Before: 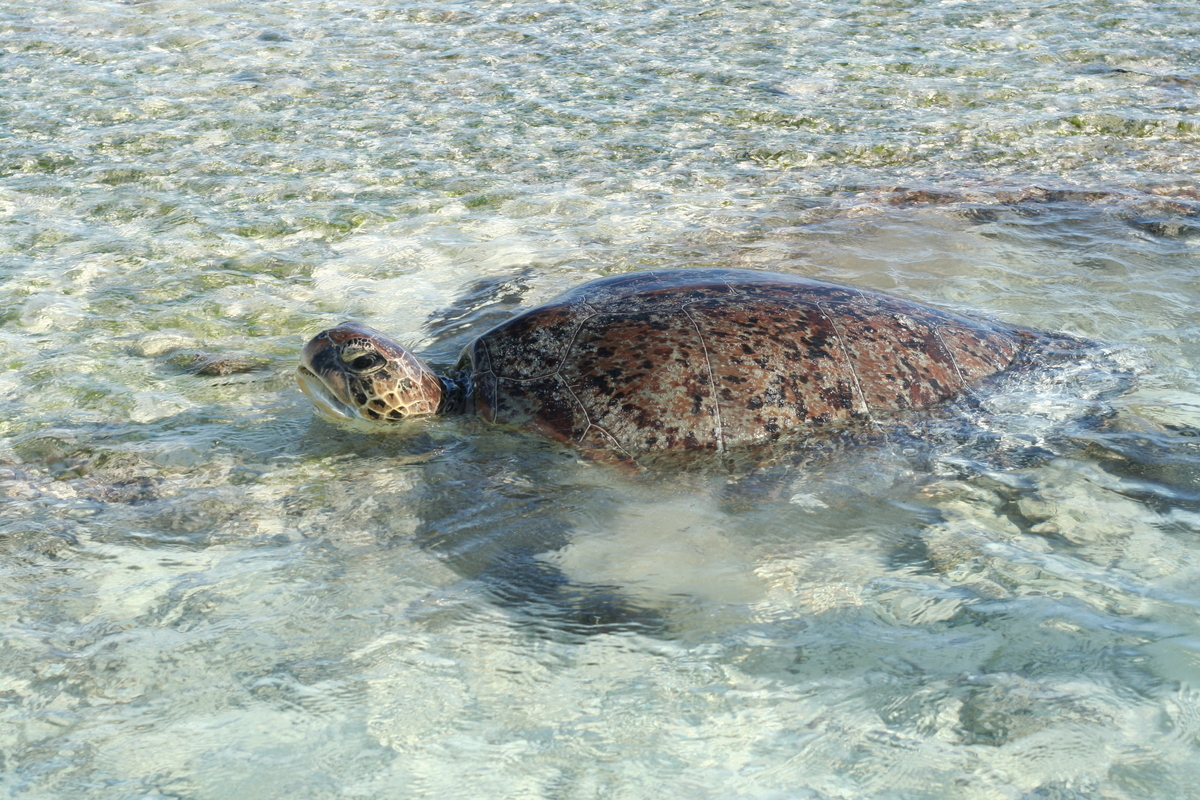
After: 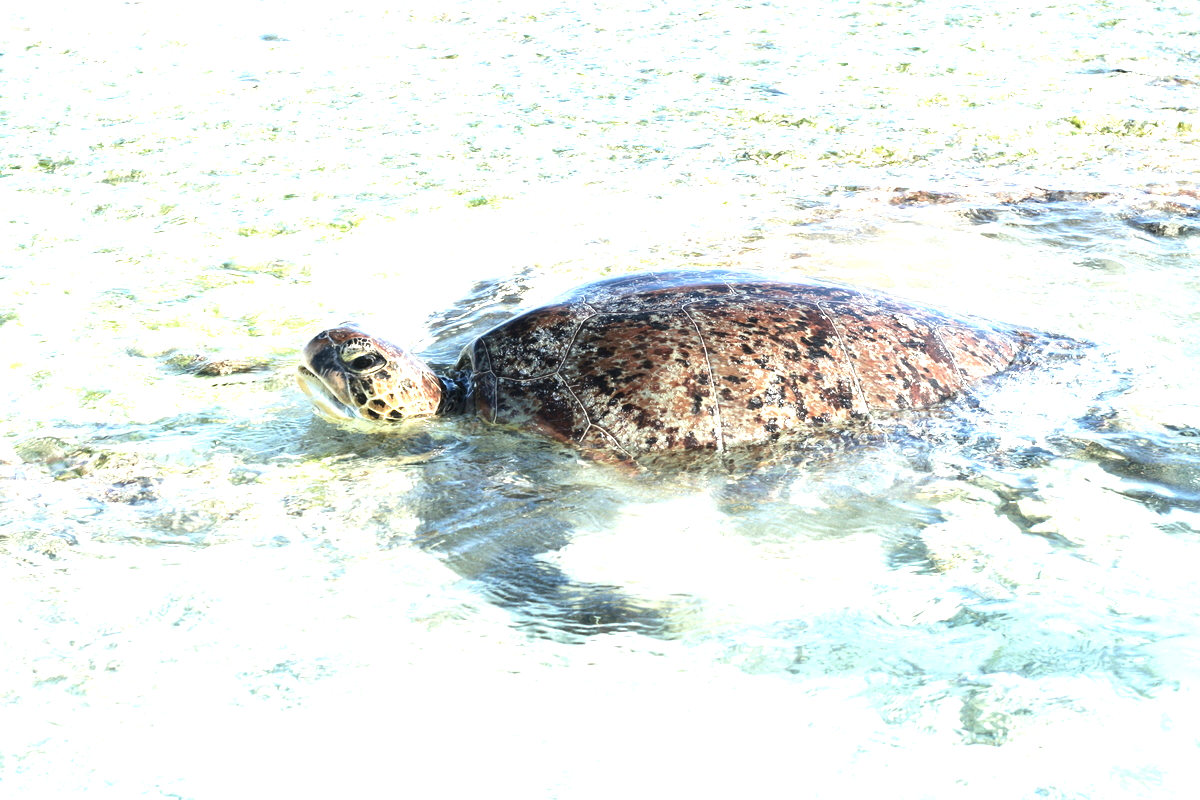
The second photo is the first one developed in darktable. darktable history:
exposure: black level correction 0, exposure 1 EV, compensate highlight preservation false
color balance rgb: global vibrance 10%
tone equalizer: -8 EV -0.75 EV, -7 EV -0.7 EV, -6 EV -0.6 EV, -5 EV -0.4 EV, -3 EV 0.4 EV, -2 EV 0.6 EV, -1 EV 0.7 EV, +0 EV 0.75 EV, edges refinement/feathering 500, mask exposure compensation -1.57 EV, preserve details no
